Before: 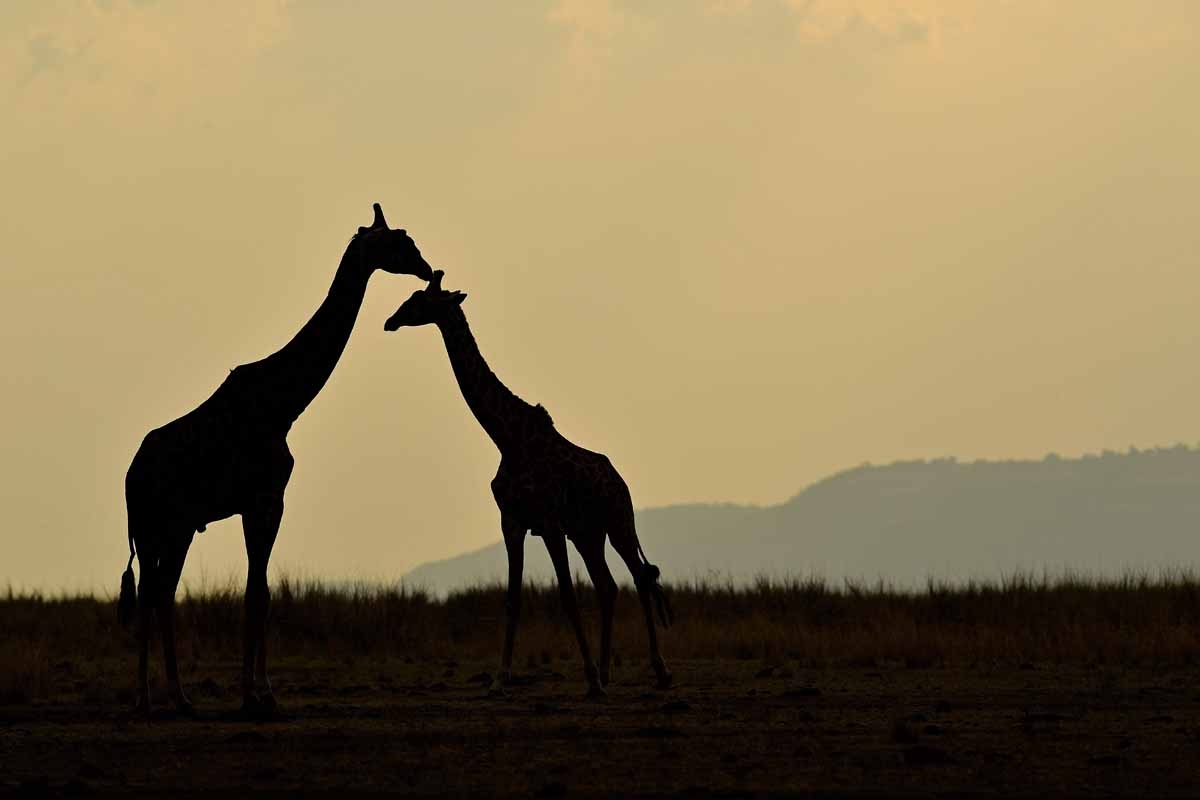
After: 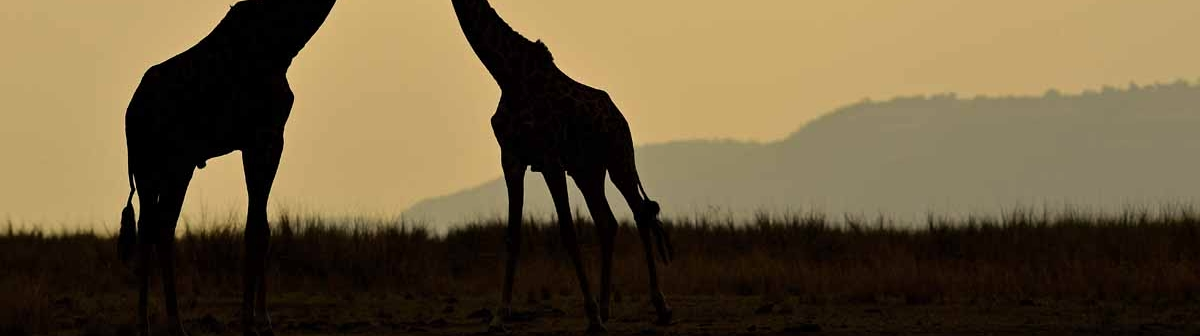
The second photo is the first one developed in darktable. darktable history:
crop: top 45.551%, bottom 12.262%
white balance: red 1.045, blue 0.932
